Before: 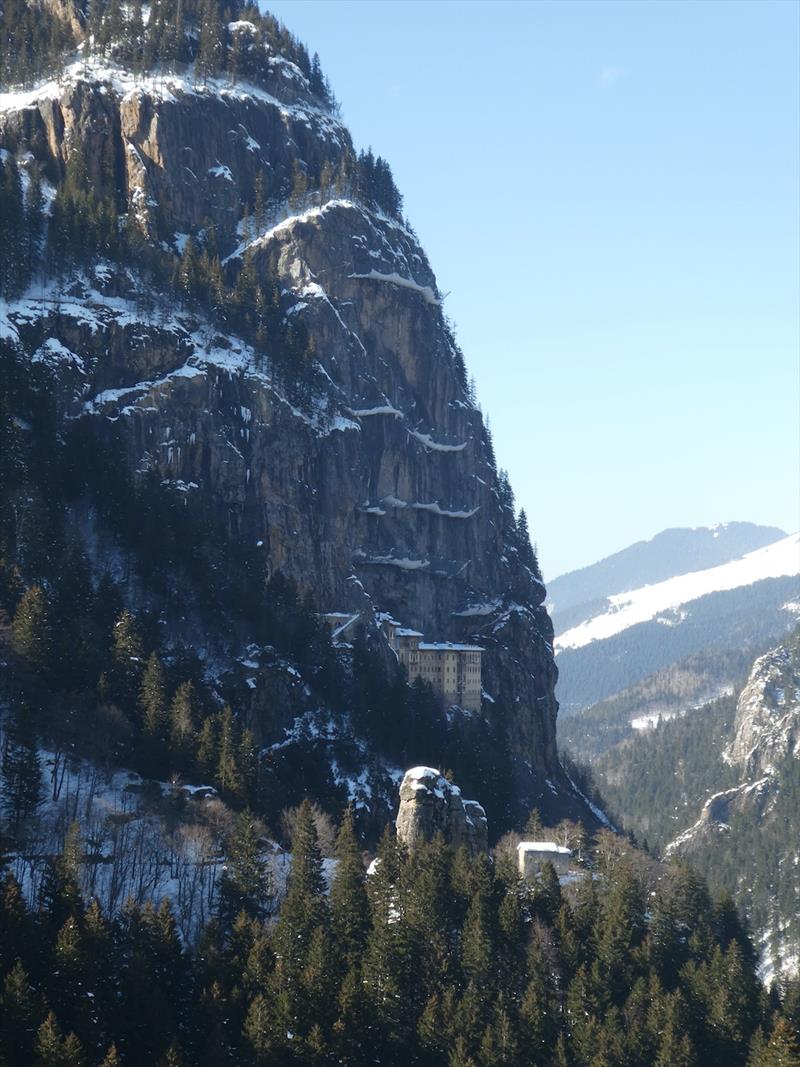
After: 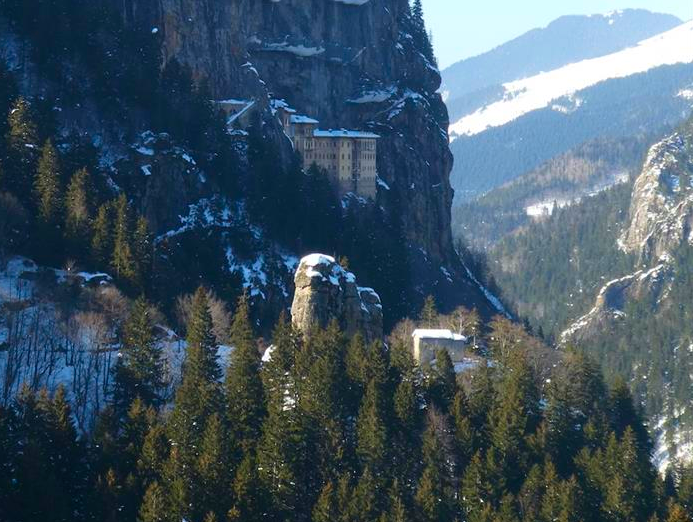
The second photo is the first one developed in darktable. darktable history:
color balance rgb: linear chroma grading › global chroma 13.3%, global vibrance 41.49%
color balance: input saturation 99%
velvia: strength 15%
crop and rotate: left 13.306%, top 48.129%, bottom 2.928%
